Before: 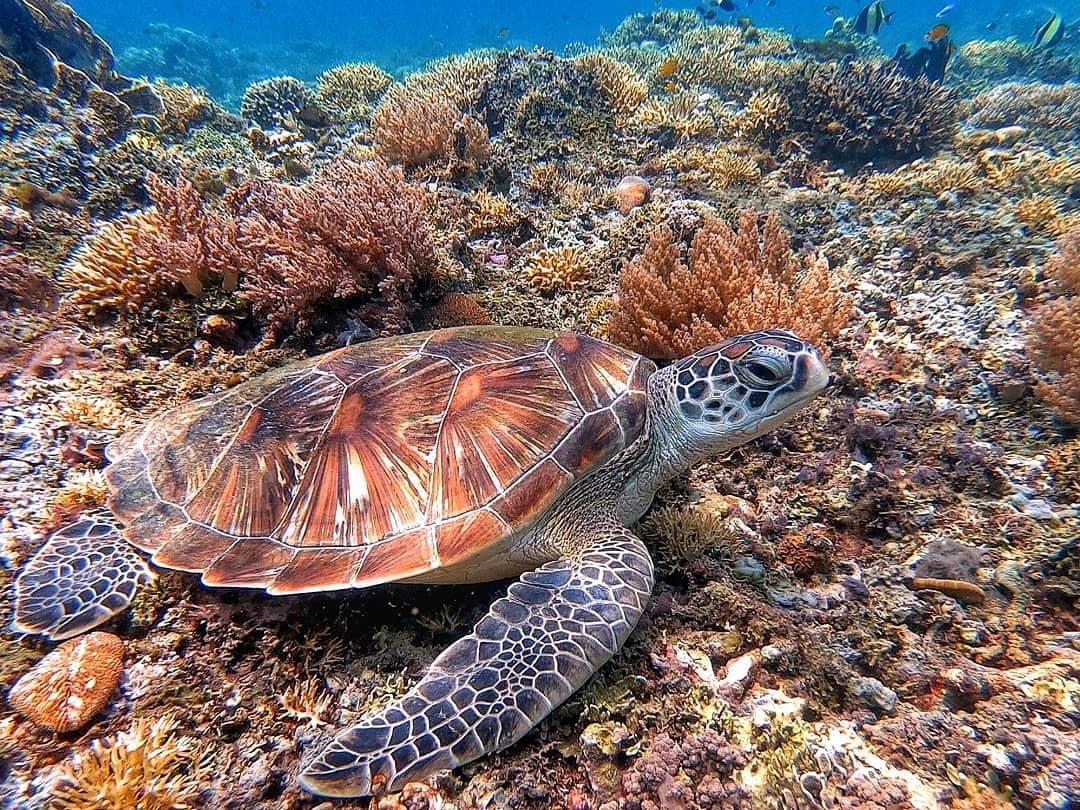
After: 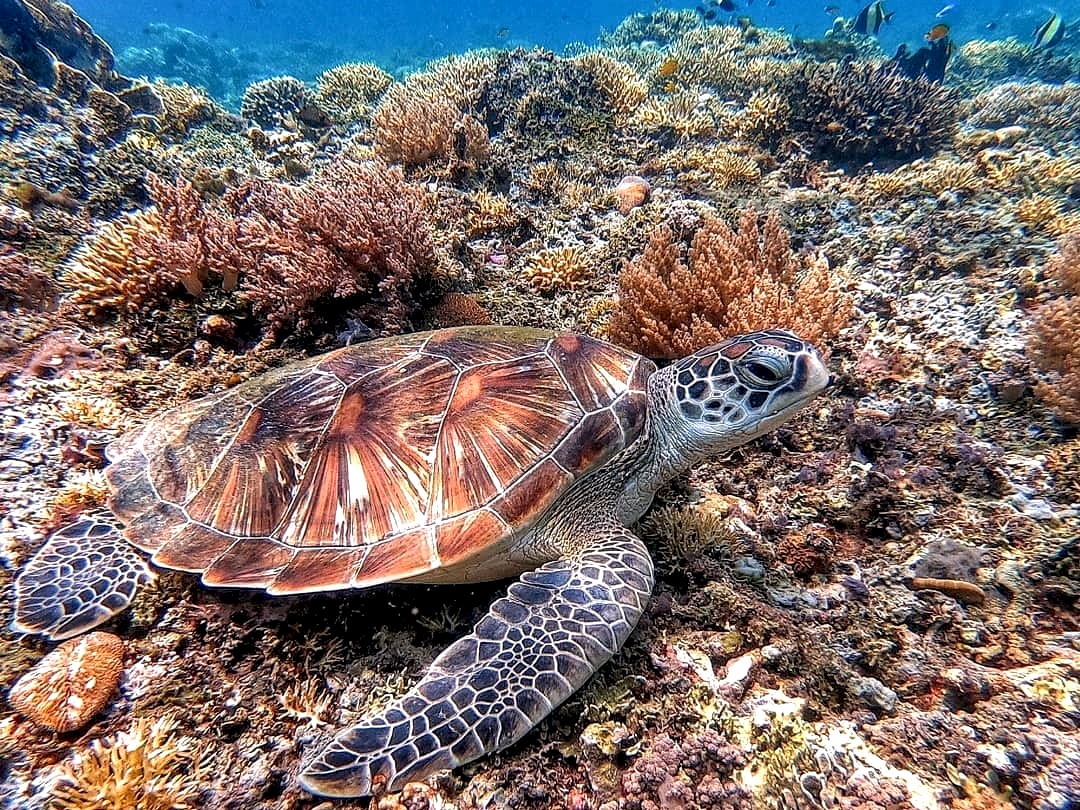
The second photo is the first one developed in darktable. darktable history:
shadows and highlights: shadows 60, soften with gaussian
local contrast: detail 135%, midtone range 0.75
